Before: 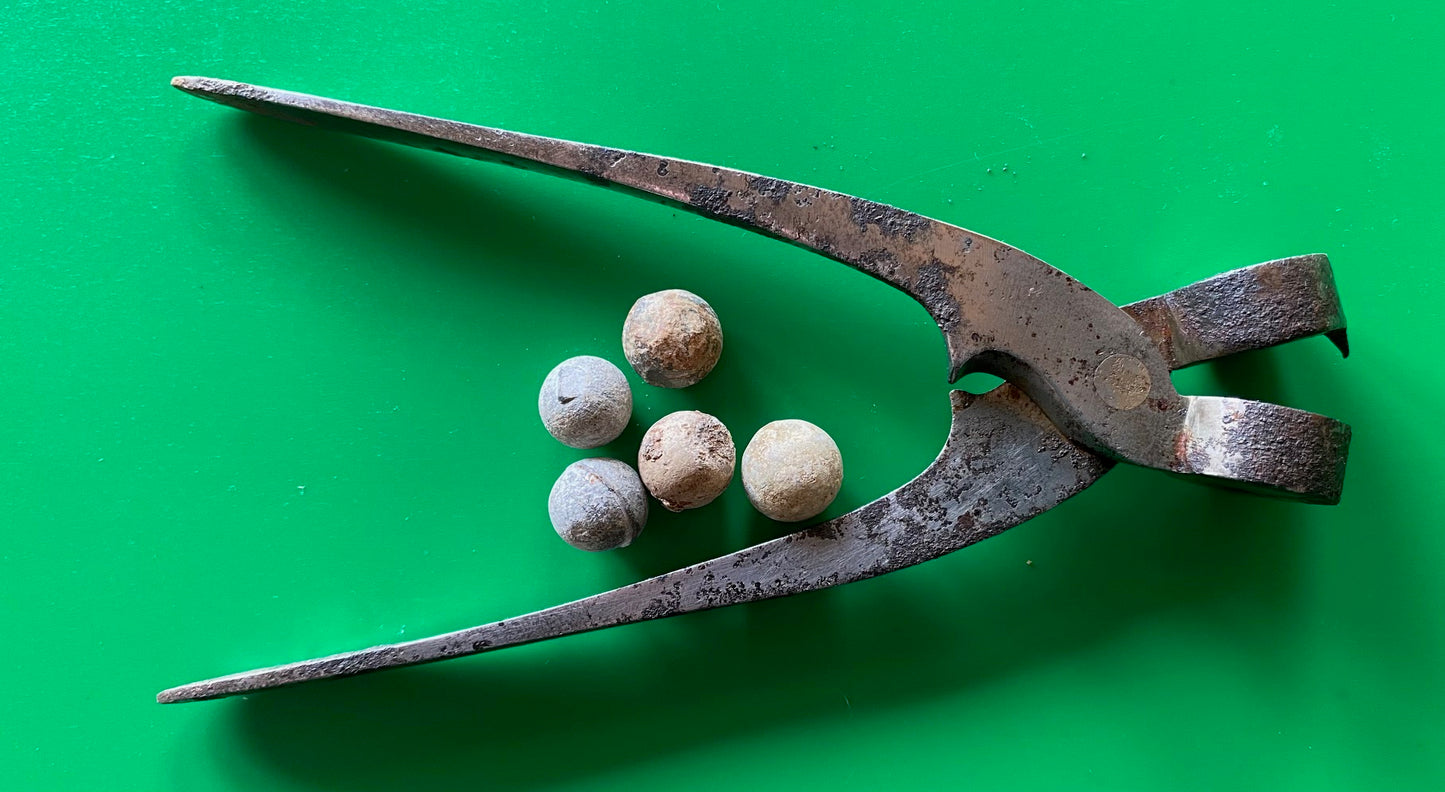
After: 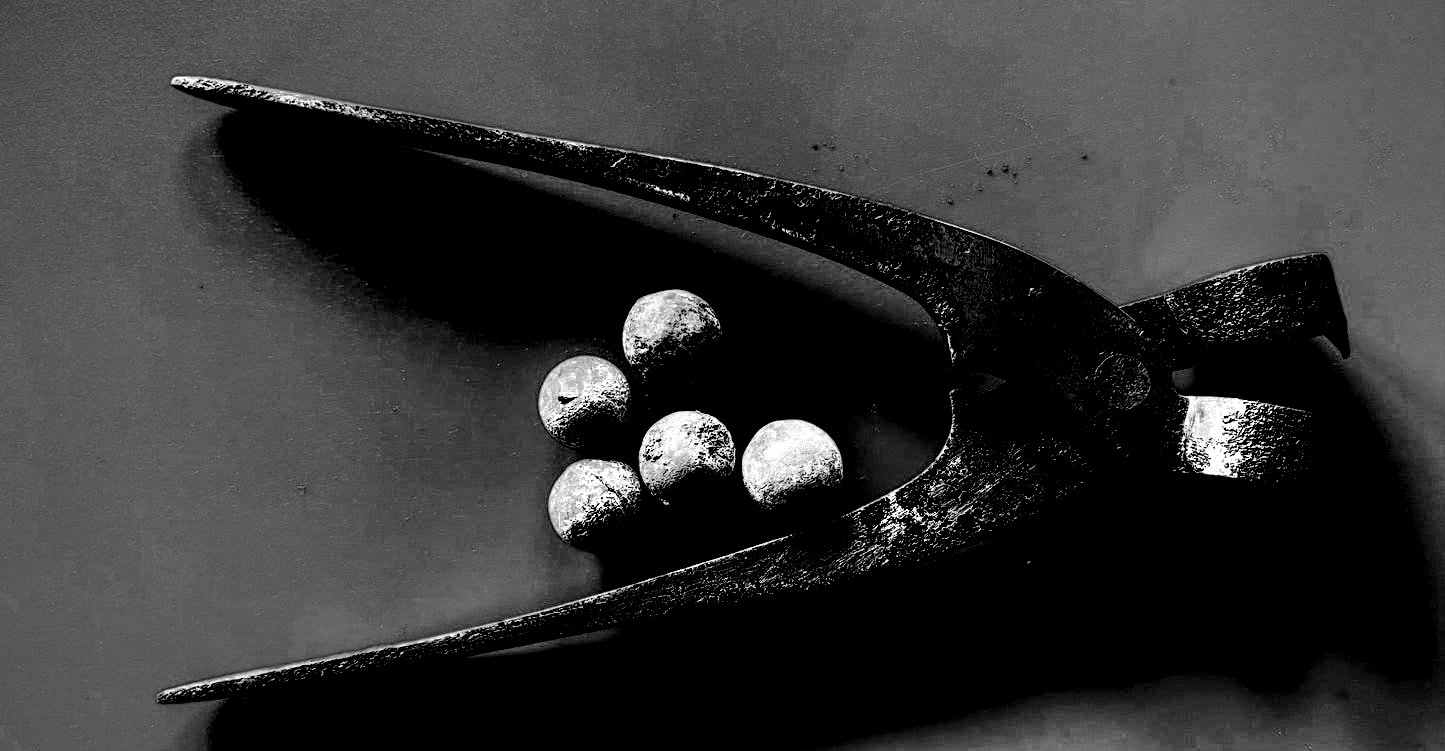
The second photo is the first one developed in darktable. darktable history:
local contrast: shadows 159%, detail 225%
crop and rotate: top 0.003%, bottom 5.16%
color zones: curves: ch0 [(0.002, 0.589) (0.107, 0.484) (0.146, 0.249) (0.217, 0.352) (0.309, 0.525) (0.39, 0.404) (0.455, 0.169) (0.597, 0.055) (0.724, 0.212) (0.775, 0.691) (0.869, 0.571) (1, 0.587)]; ch1 [(0, 0) (0.143, 0) (0.286, 0) (0.429, 0) (0.571, 0) (0.714, 0) (0.857, 0)]
contrast brightness saturation: contrast 0.762, brightness -0.989, saturation 0.993
vignetting: on, module defaults
